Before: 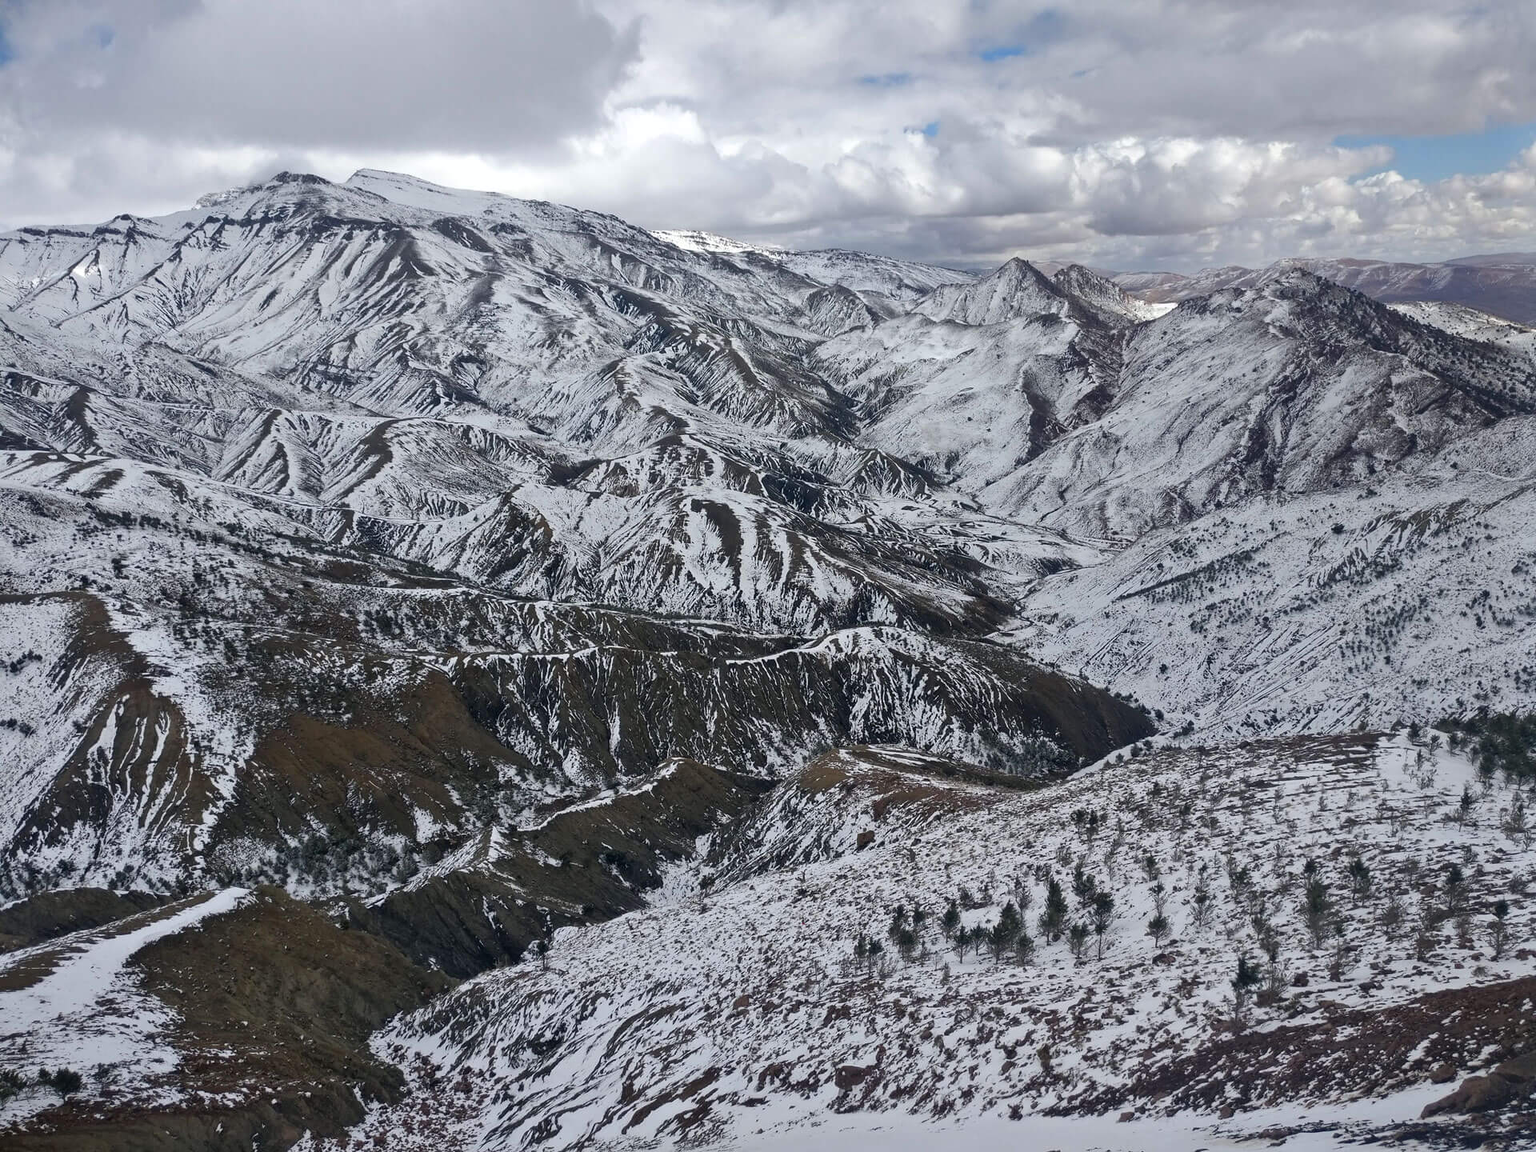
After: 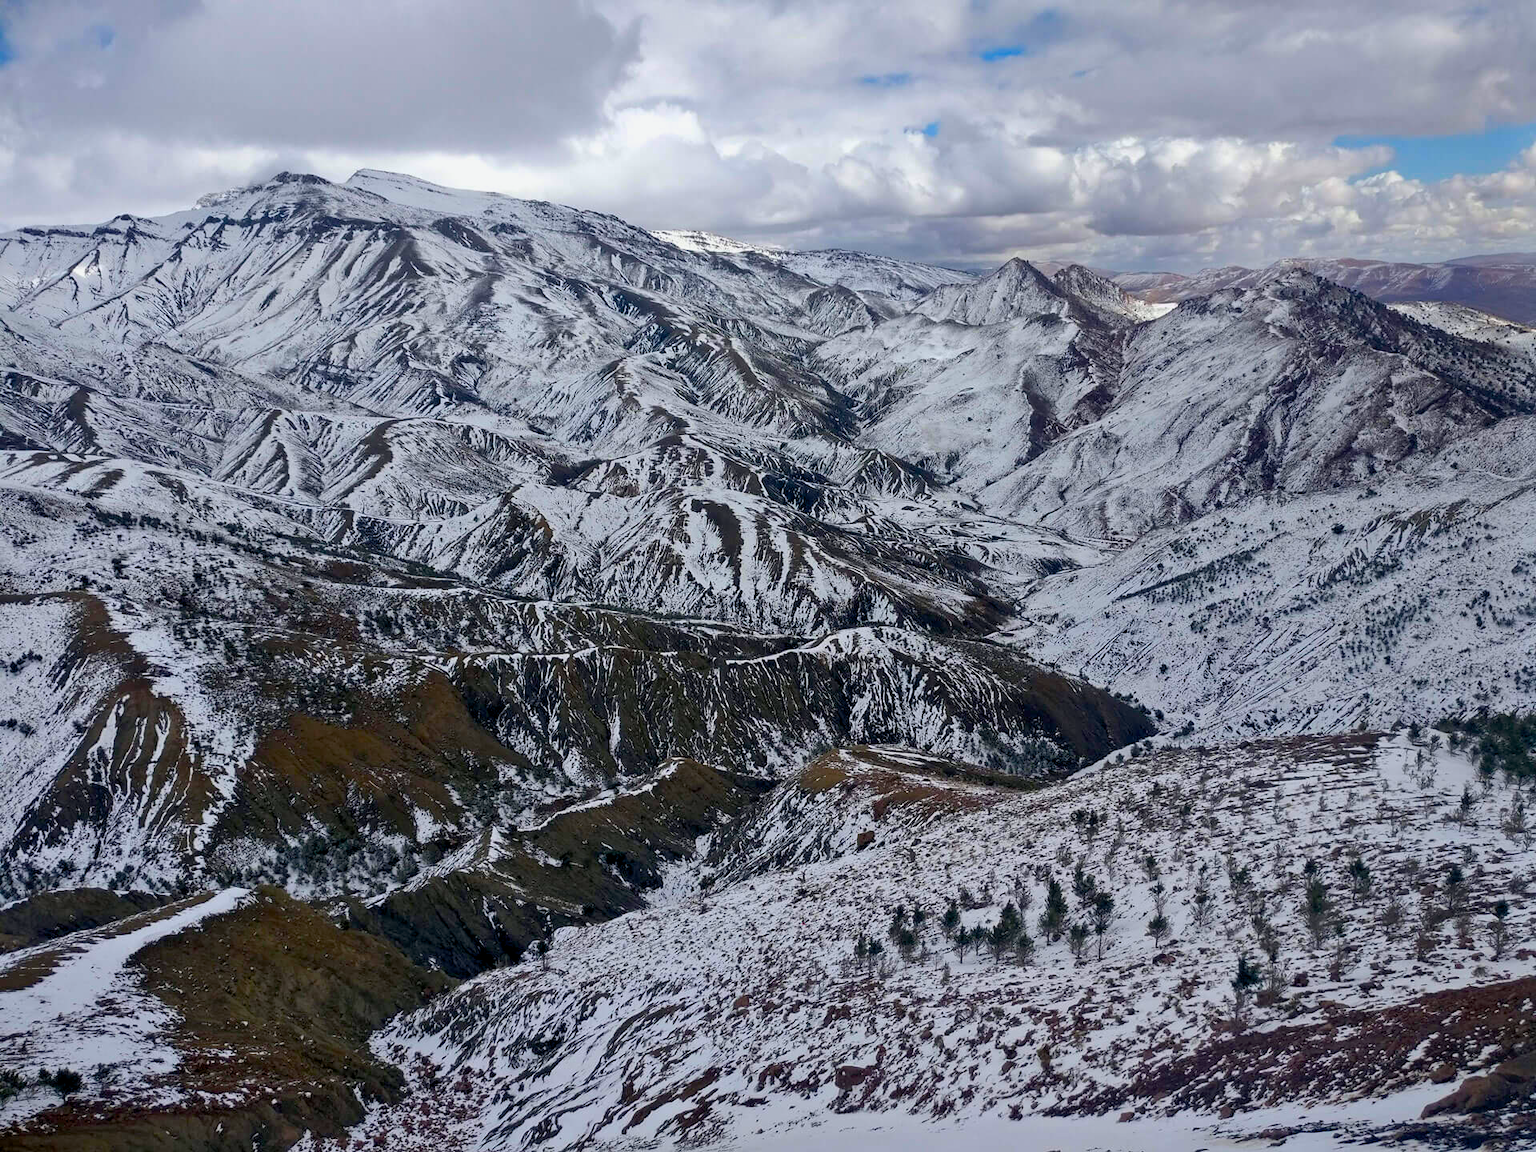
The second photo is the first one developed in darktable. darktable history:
color balance rgb: global offset › luminance -0.85%, linear chroma grading › global chroma 14.715%, perceptual saturation grading › global saturation 29.674%, perceptual brilliance grading › global brilliance -1.826%, perceptual brilliance grading › highlights -1.126%, perceptual brilliance grading › mid-tones -0.549%, perceptual brilliance grading › shadows -0.511%, global vibrance 20%
